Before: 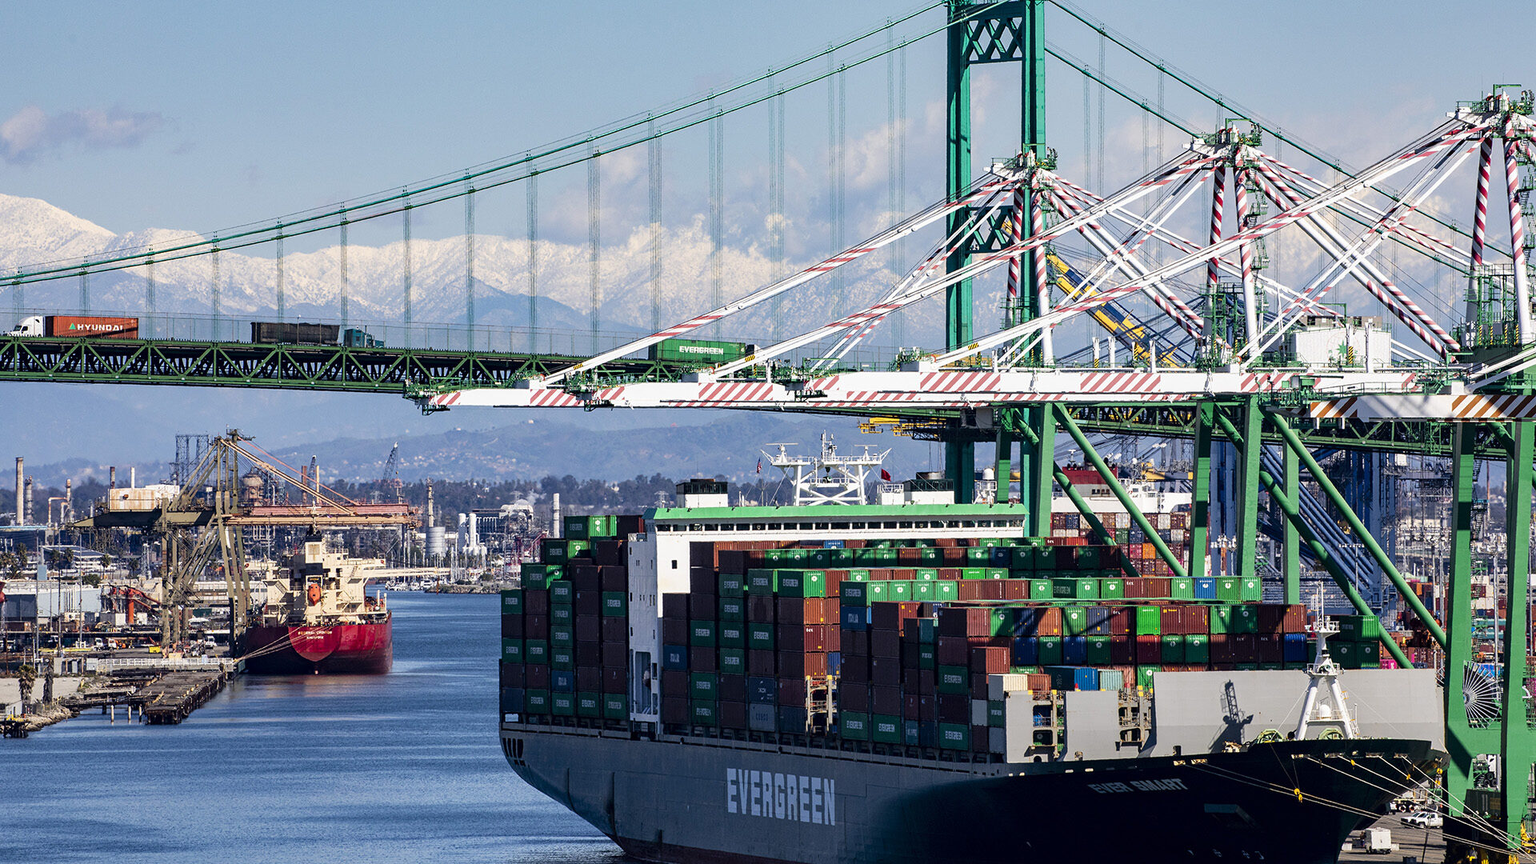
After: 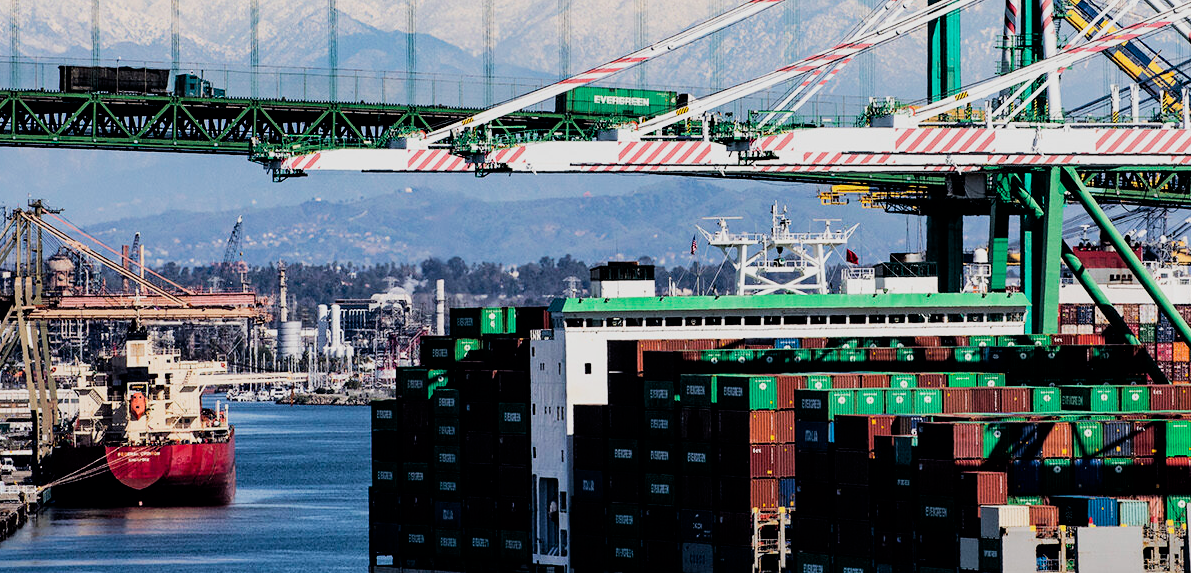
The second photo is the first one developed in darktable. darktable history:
crop: left 13.312%, top 31.28%, right 24.627%, bottom 15.582%
tone equalizer: on, module defaults
filmic rgb: black relative exposure -5 EV, hardness 2.88, contrast 1.3, highlights saturation mix -30%
